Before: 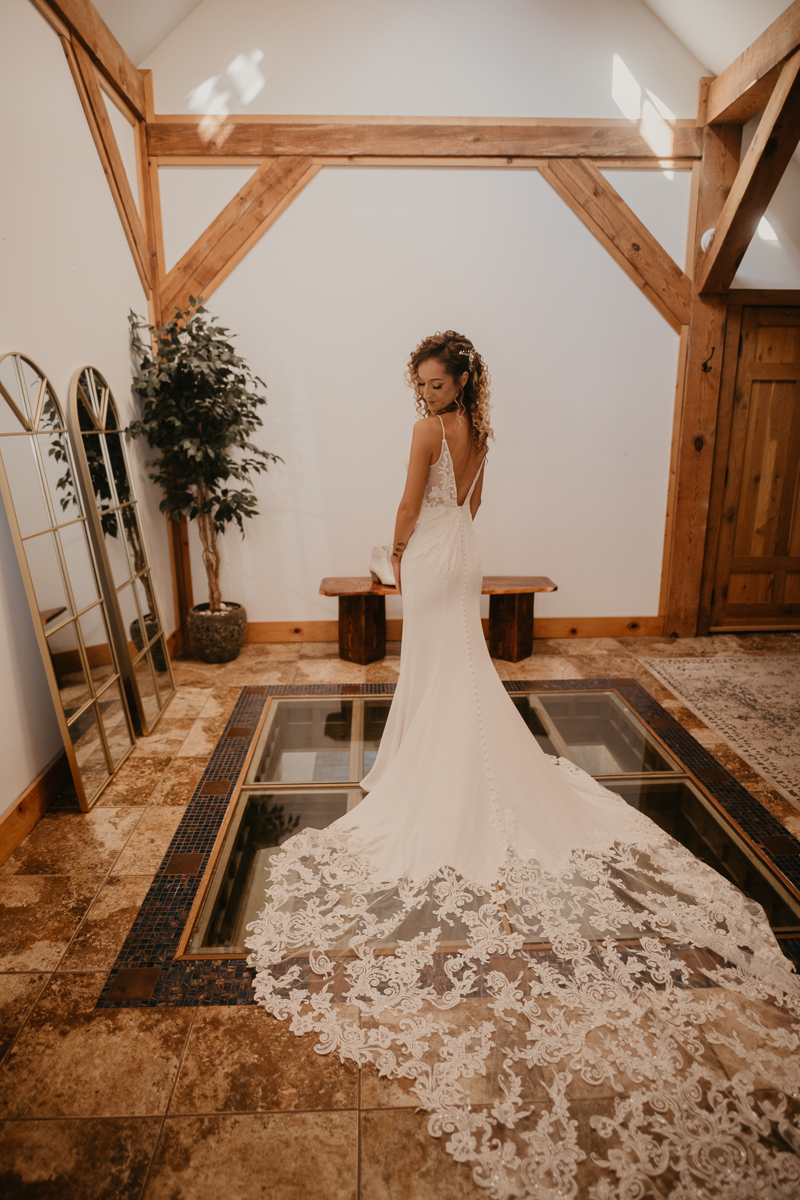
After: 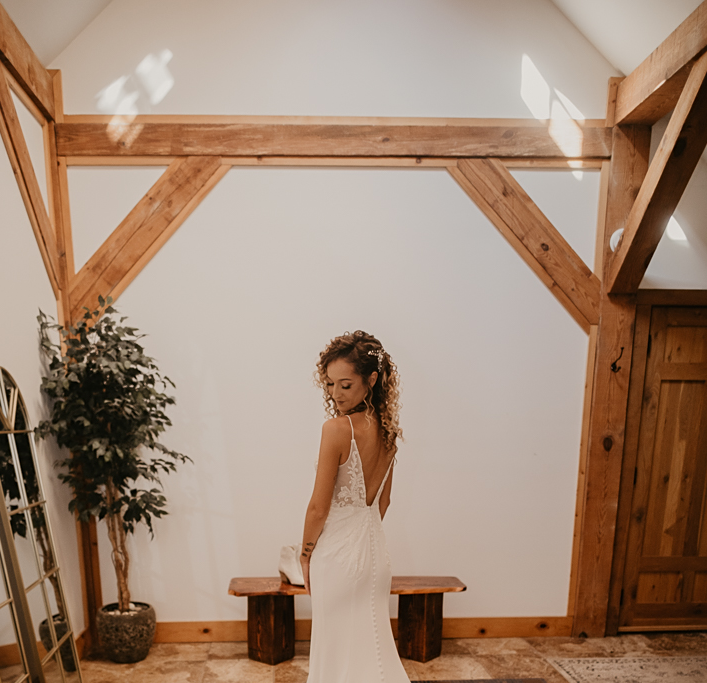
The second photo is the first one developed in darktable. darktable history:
crop and rotate: left 11.596%, bottom 43.046%
color calibration: illuminant same as pipeline (D50), adaptation XYZ, x 0.347, y 0.358, temperature 5010.88 K
sharpen: amount 0.206
levels: levels [0, 0.499, 1]
